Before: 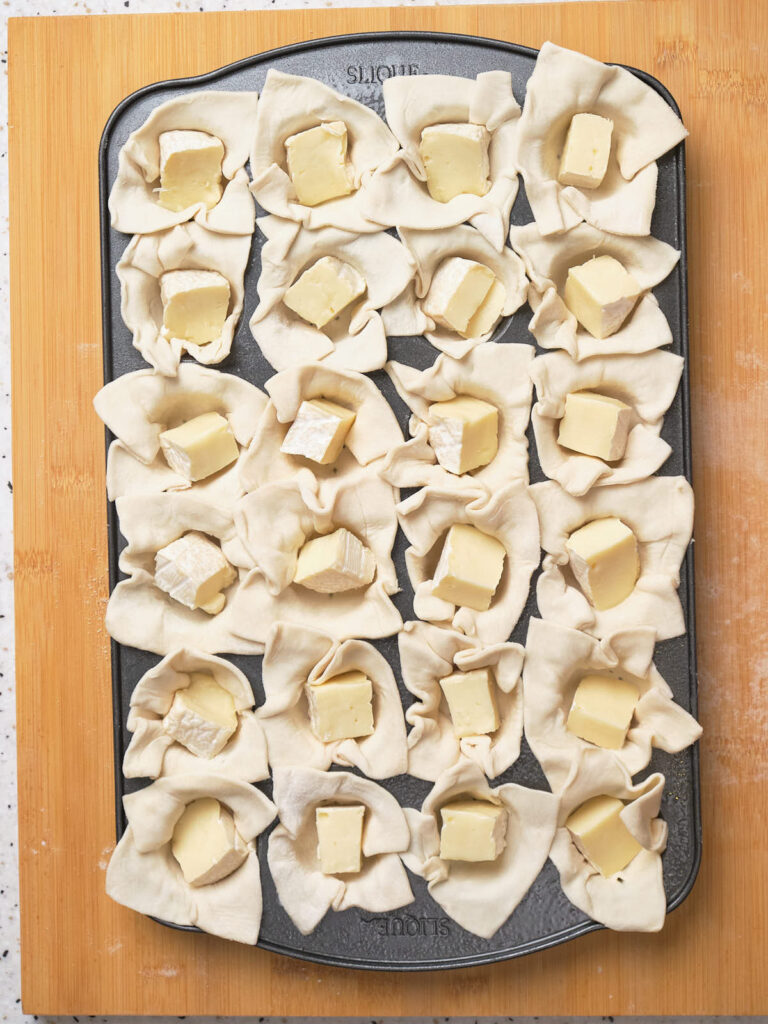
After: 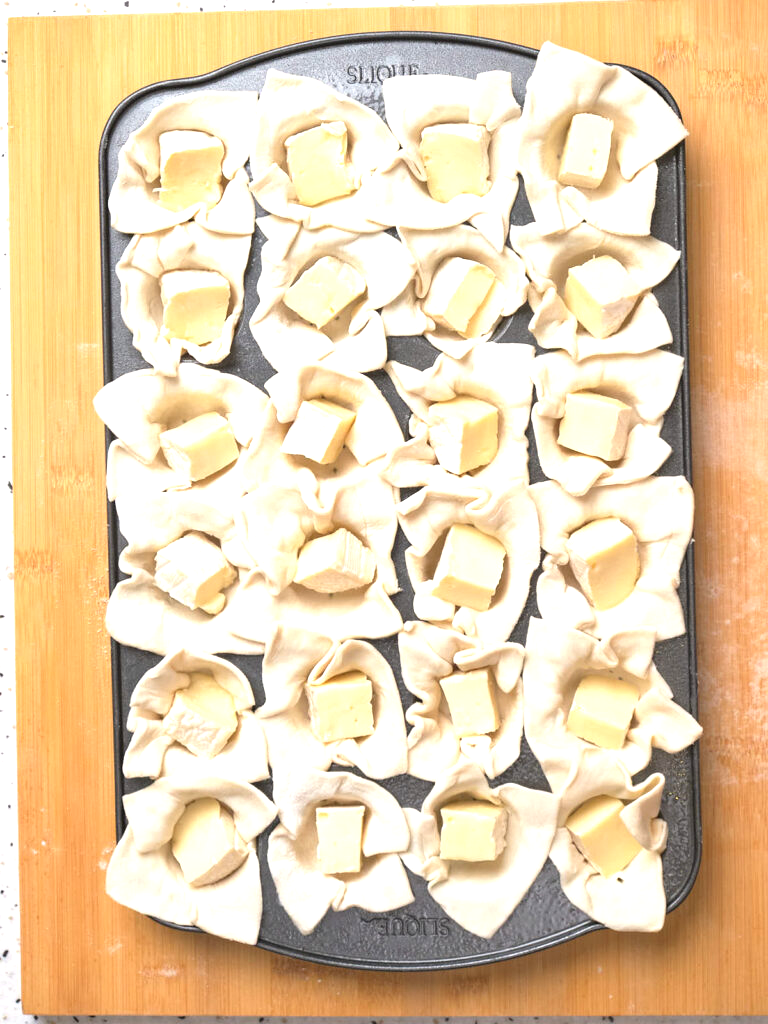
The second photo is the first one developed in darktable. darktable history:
exposure: black level correction 0, exposure 0.697 EV, compensate highlight preservation false
